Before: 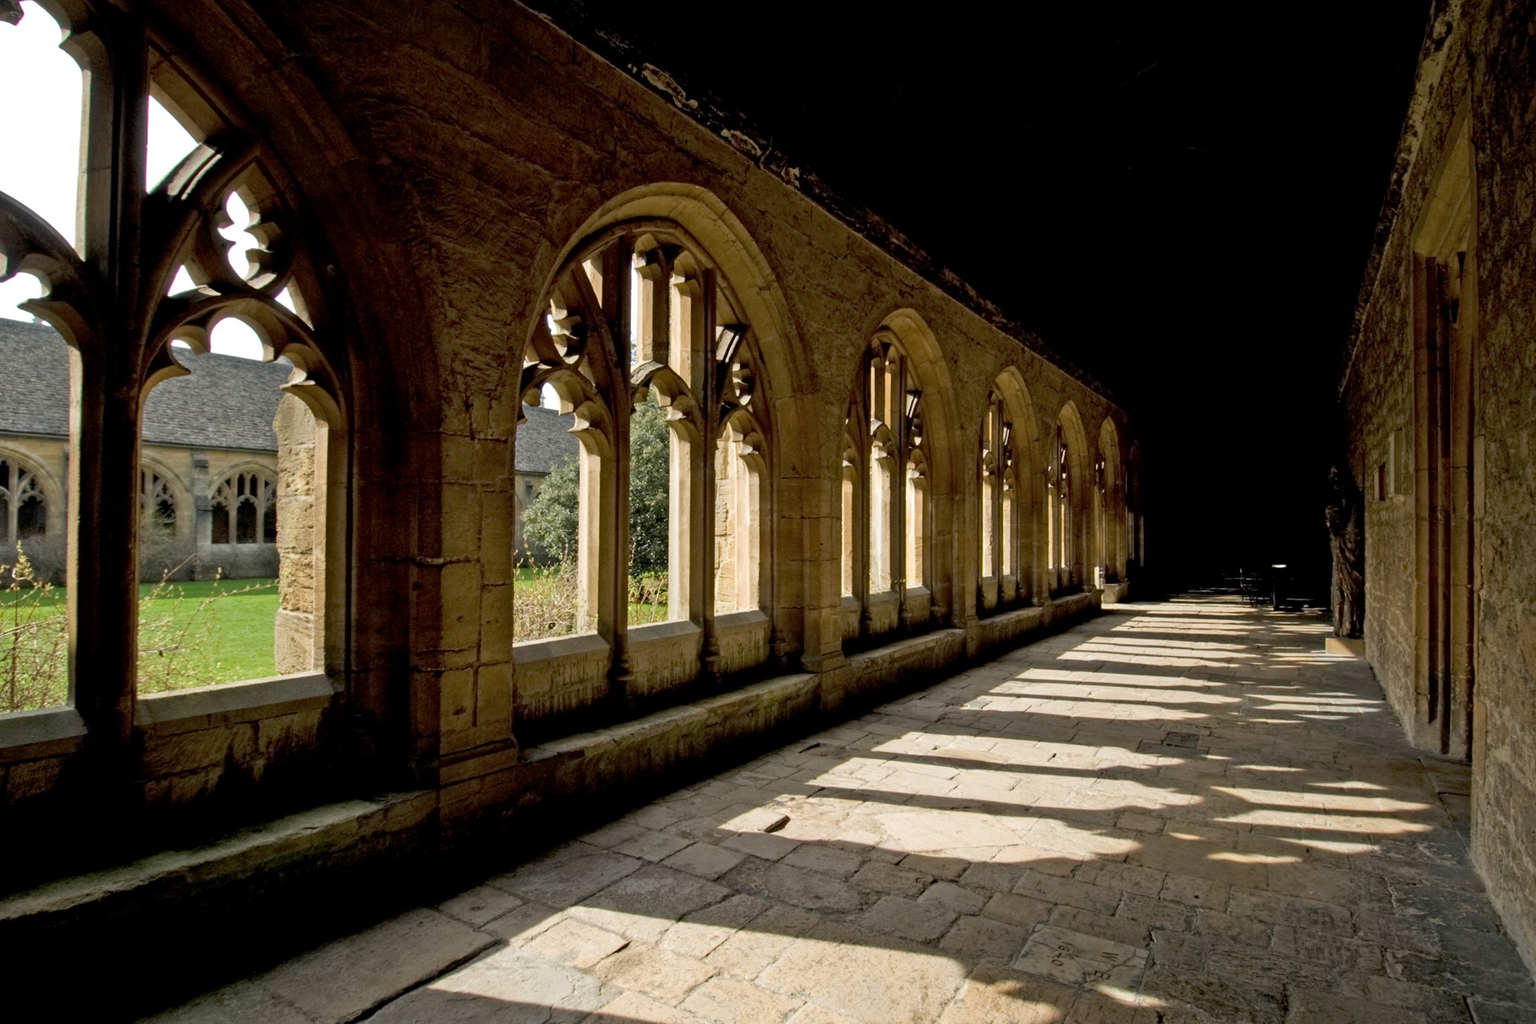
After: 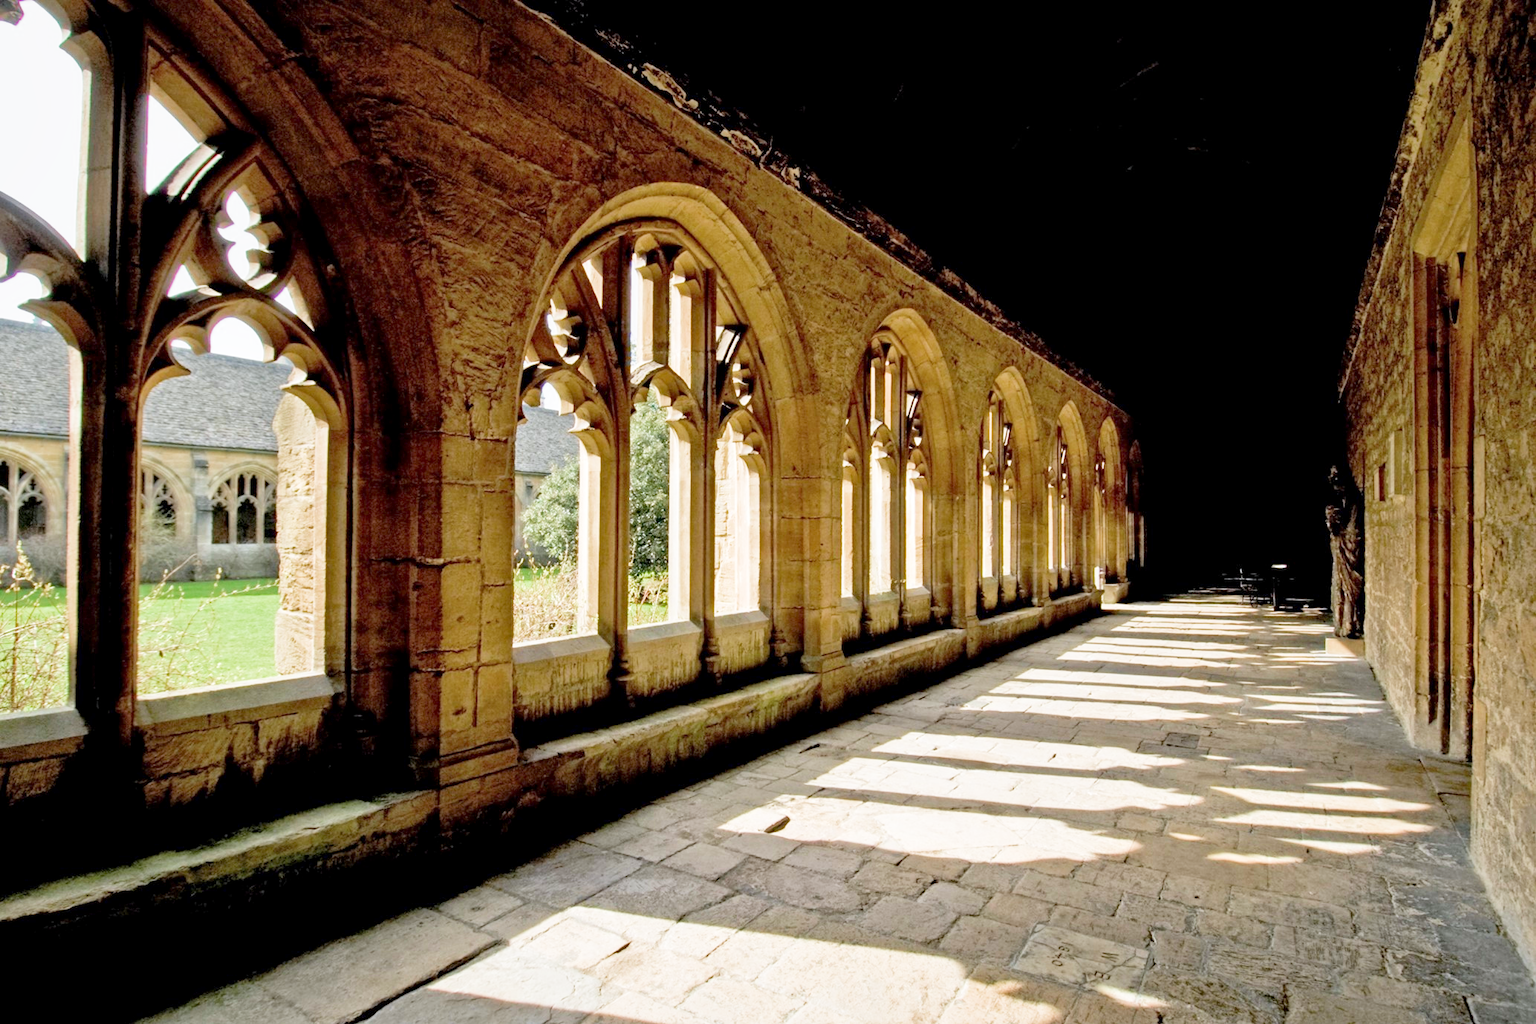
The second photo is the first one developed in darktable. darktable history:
local contrast: mode bilateral grid, contrast 20, coarseness 50, detail 120%, midtone range 0.2
filmic rgb: middle gray luminance 4.29%, black relative exposure -13 EV, white relative exposure 5 EV, threshold 6 EV, target black luminance 0%, hardness 5.19, latitude 59.69%, contrast 0.767, highlights saturation mix 5%, shadows ↔ highlights balance 25.95%, add noise in highlights 0, color science v3 (2019), use custom middle-gray values true, iterations of high-quality reconstruction 0, contrast in highlights soft, enable highlight reconstruction true
white balance: red 0.983, blue 1.036
